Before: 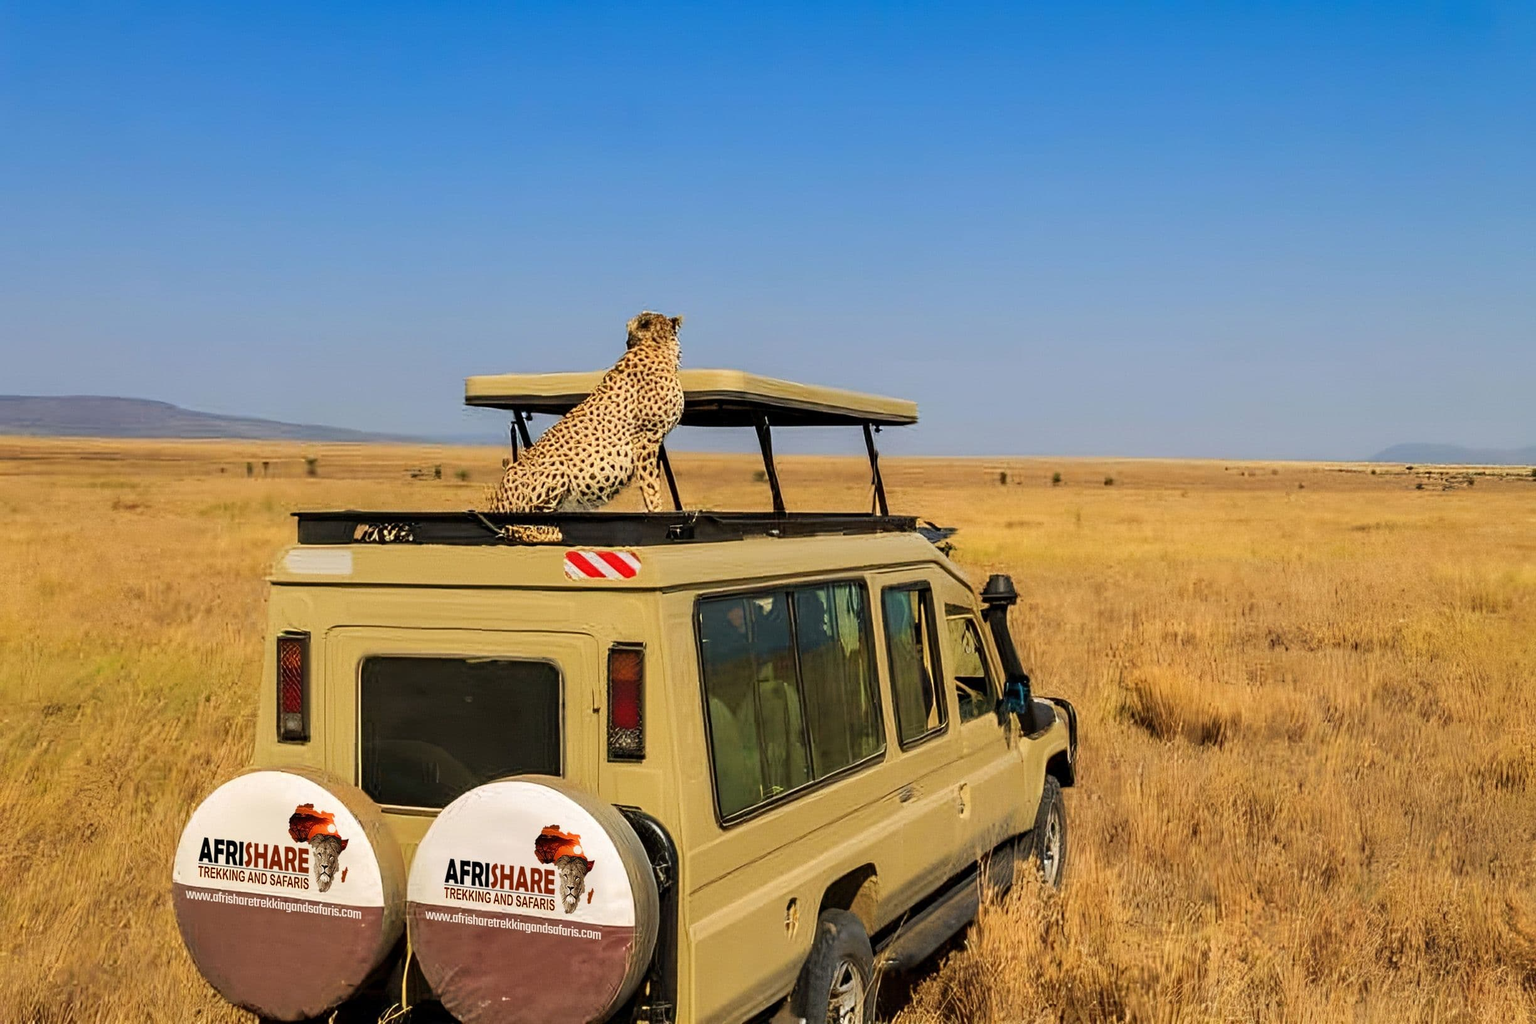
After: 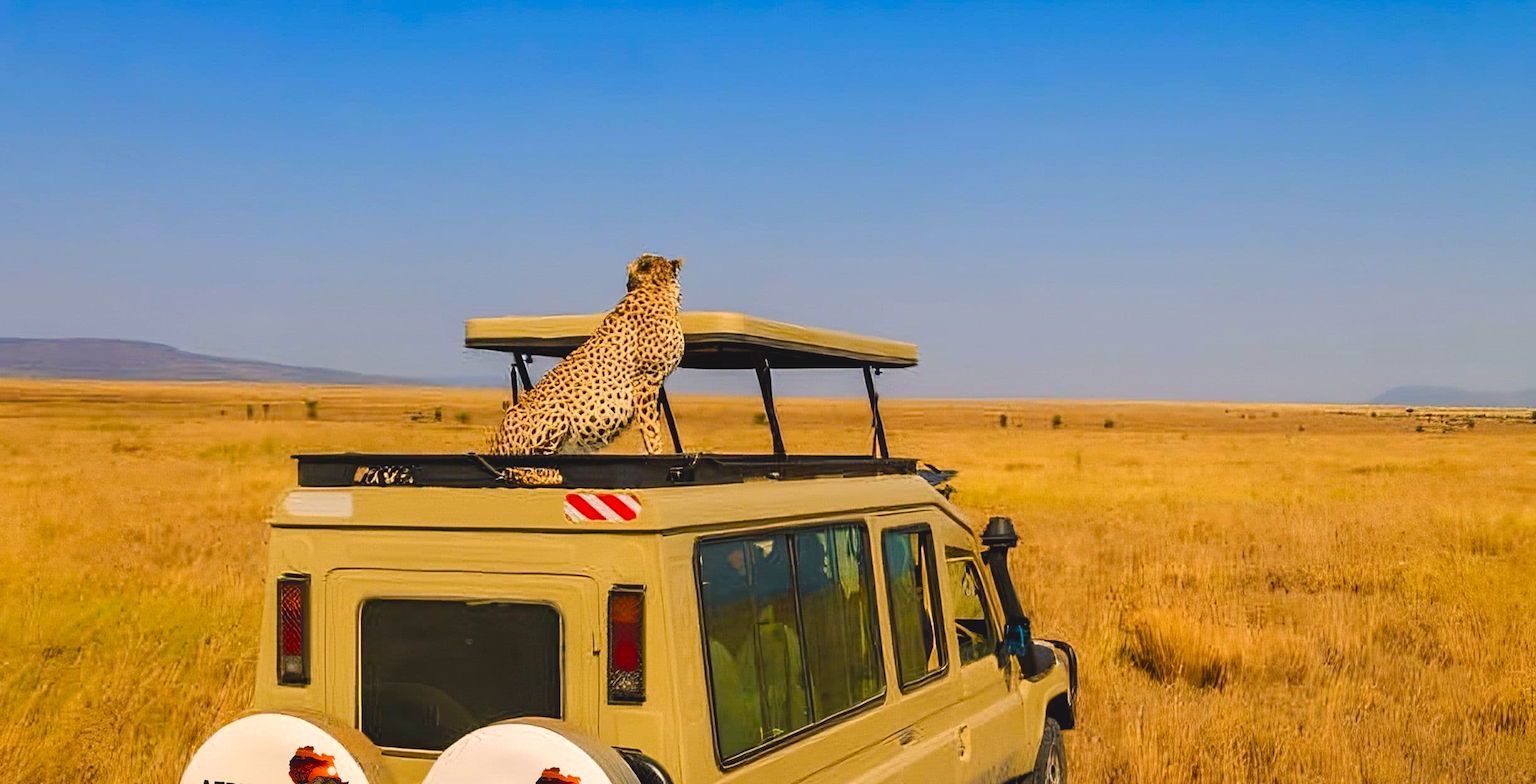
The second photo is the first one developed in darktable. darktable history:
color balance rgb: shadows lift › chroma 2%, shadows lift › hue 247.2°, power › chroma 0.3%, power › hue 25.2°, highlights gain › chroma 3%, highlights gain › hue 60°, global offset › luminance 0.75%, perceptual saturation grading › global saturation 20%, perceptual saturation grading › highlights -20%, perceptual saturation grading › shadows 30%, global vibrance 20%
crop: top 5.667%, bottom 17.637%
